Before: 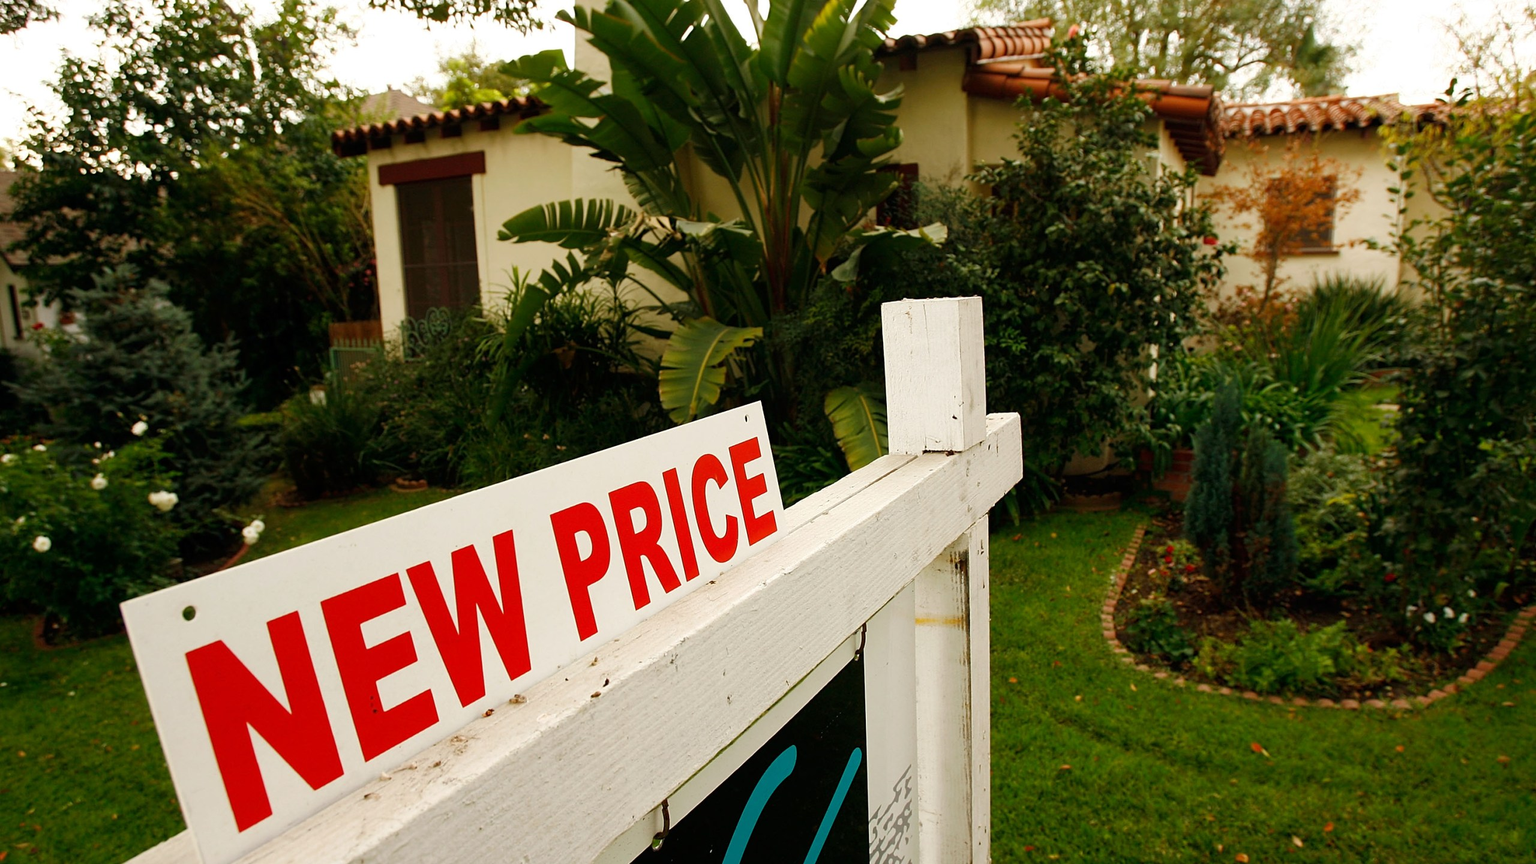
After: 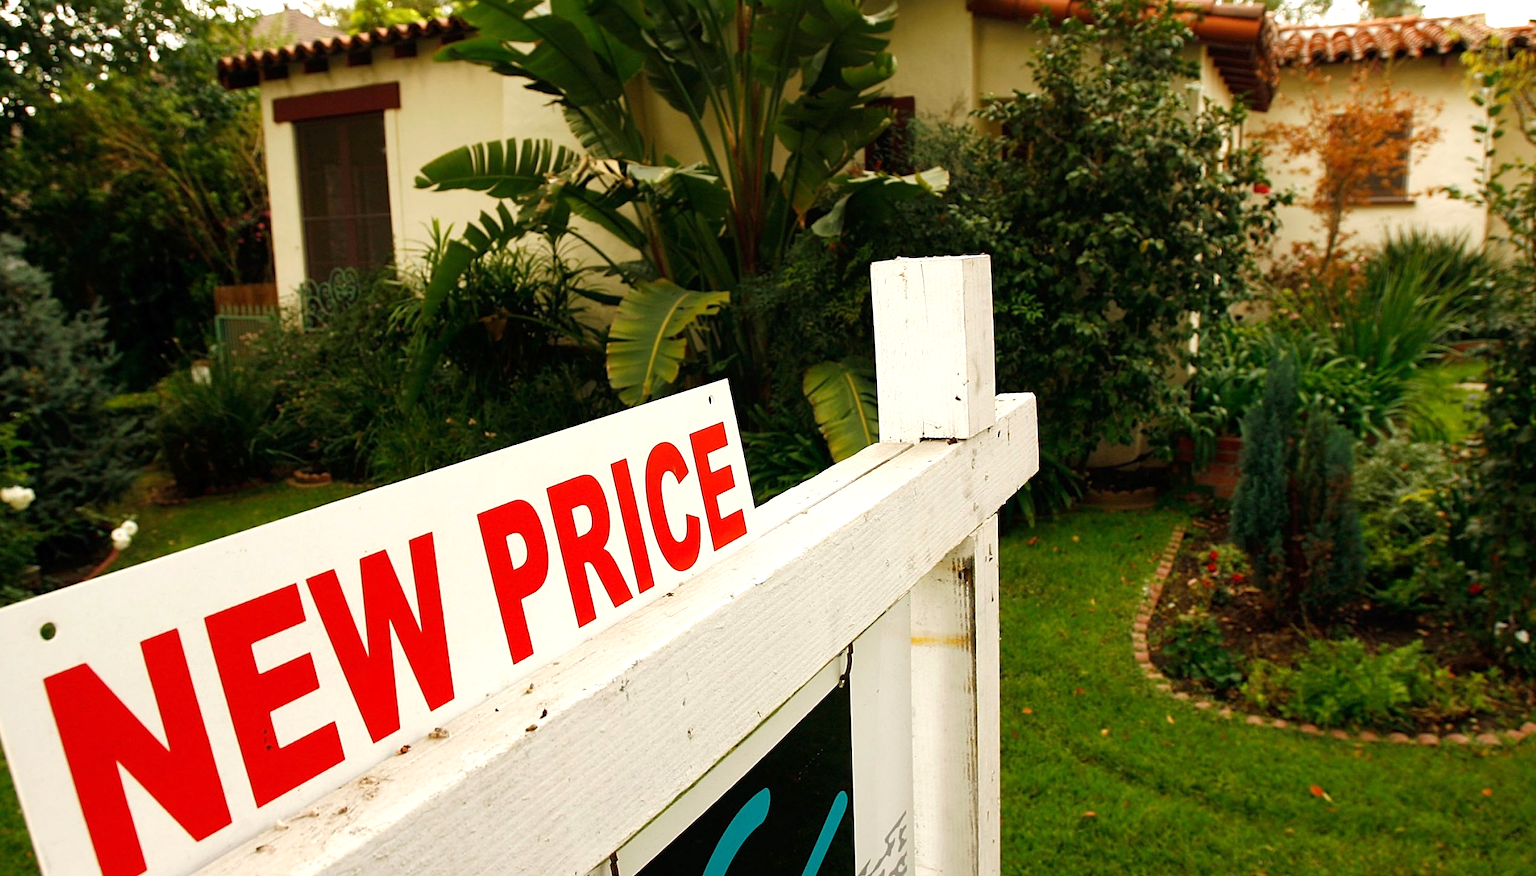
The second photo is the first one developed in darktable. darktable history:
exposure: exposure 0.4 EV, compensate highlight preservation false
crop and rotate: left 9.705%, top 9.555%, right 6.126%, bottom 5.061%
